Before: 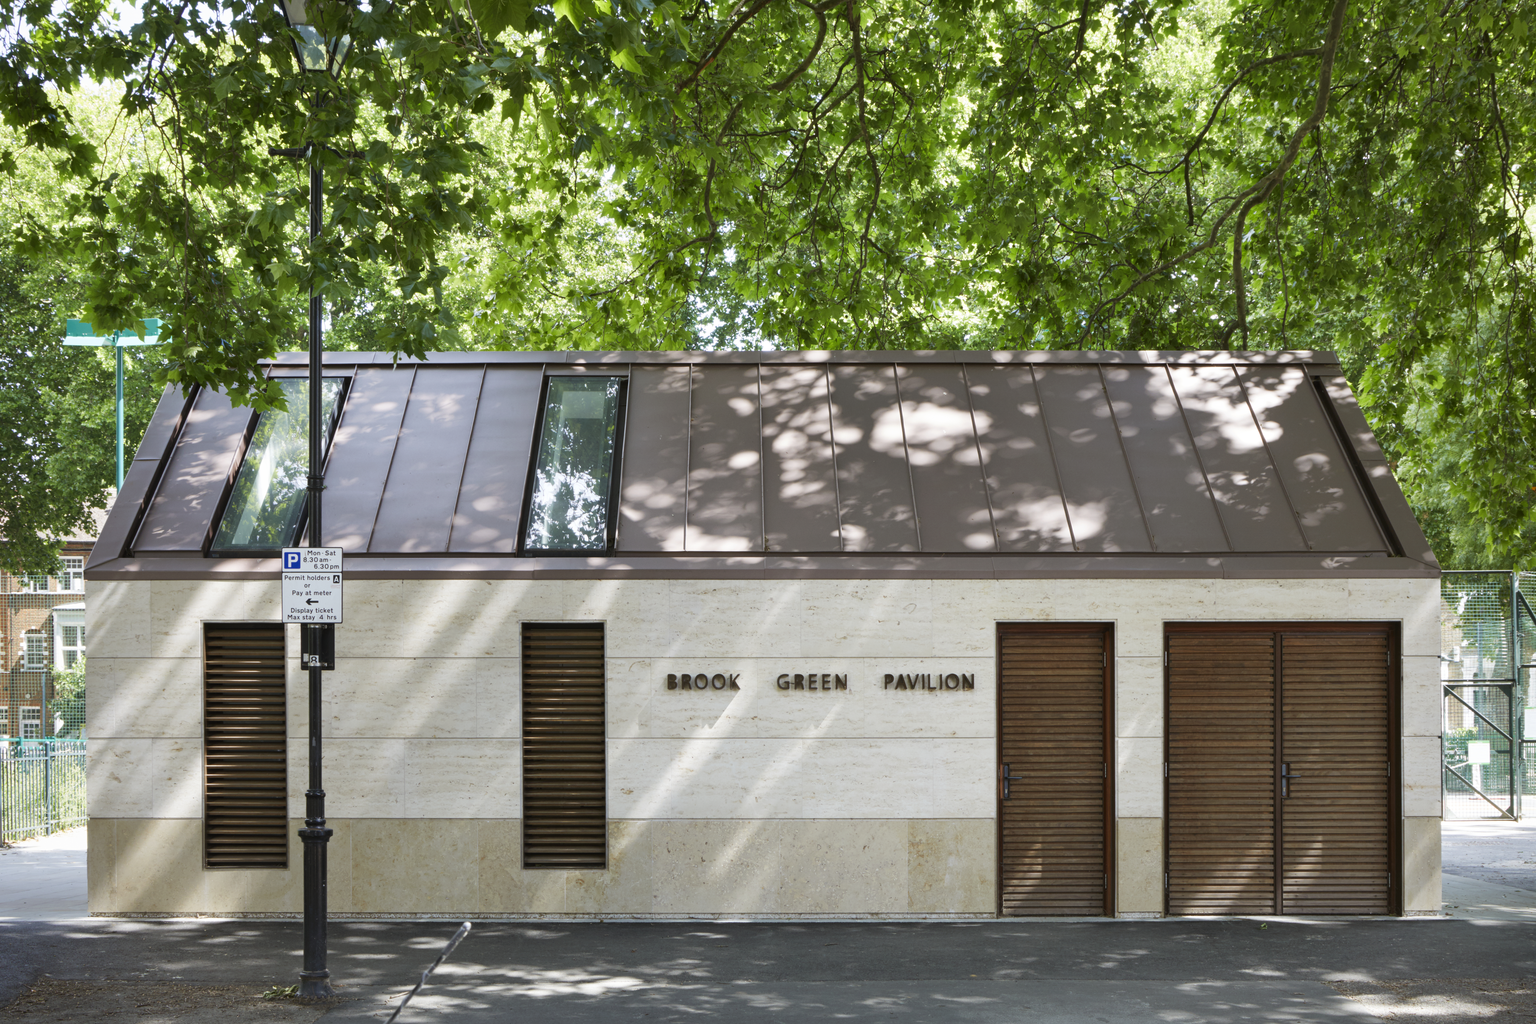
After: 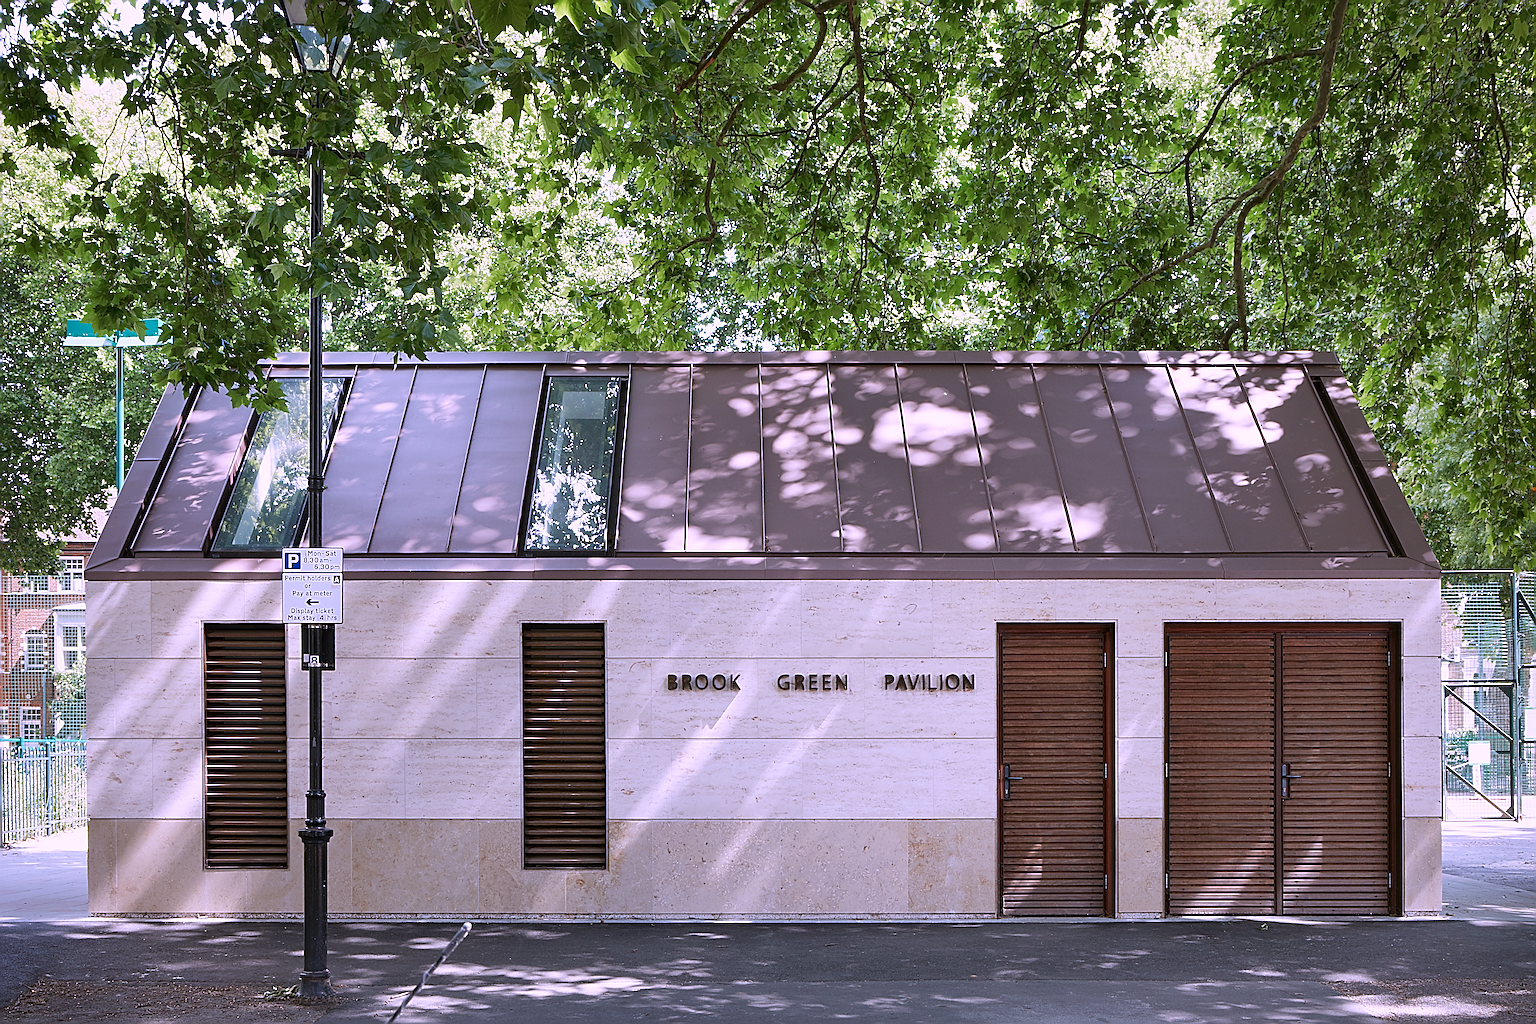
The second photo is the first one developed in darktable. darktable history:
sharpen: radius 4.019, amount 1.998
color correction: highlights a* 15.11, highlights b* -25.22
exposure: exposure -0.04 EV, compensate highlight preservation false
